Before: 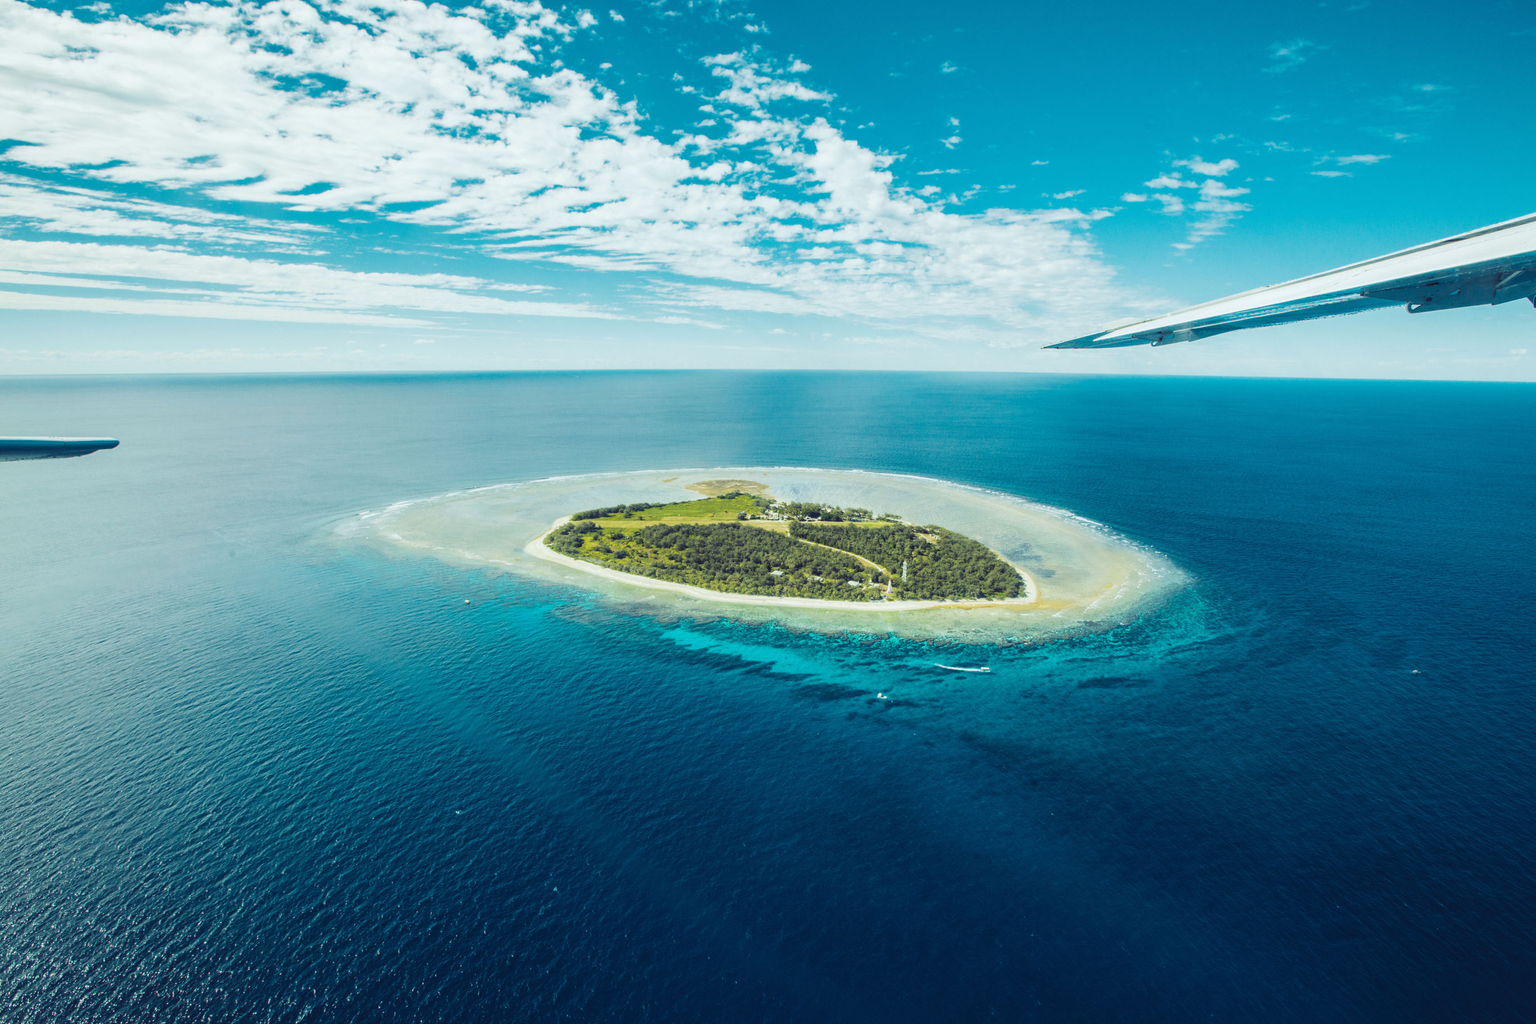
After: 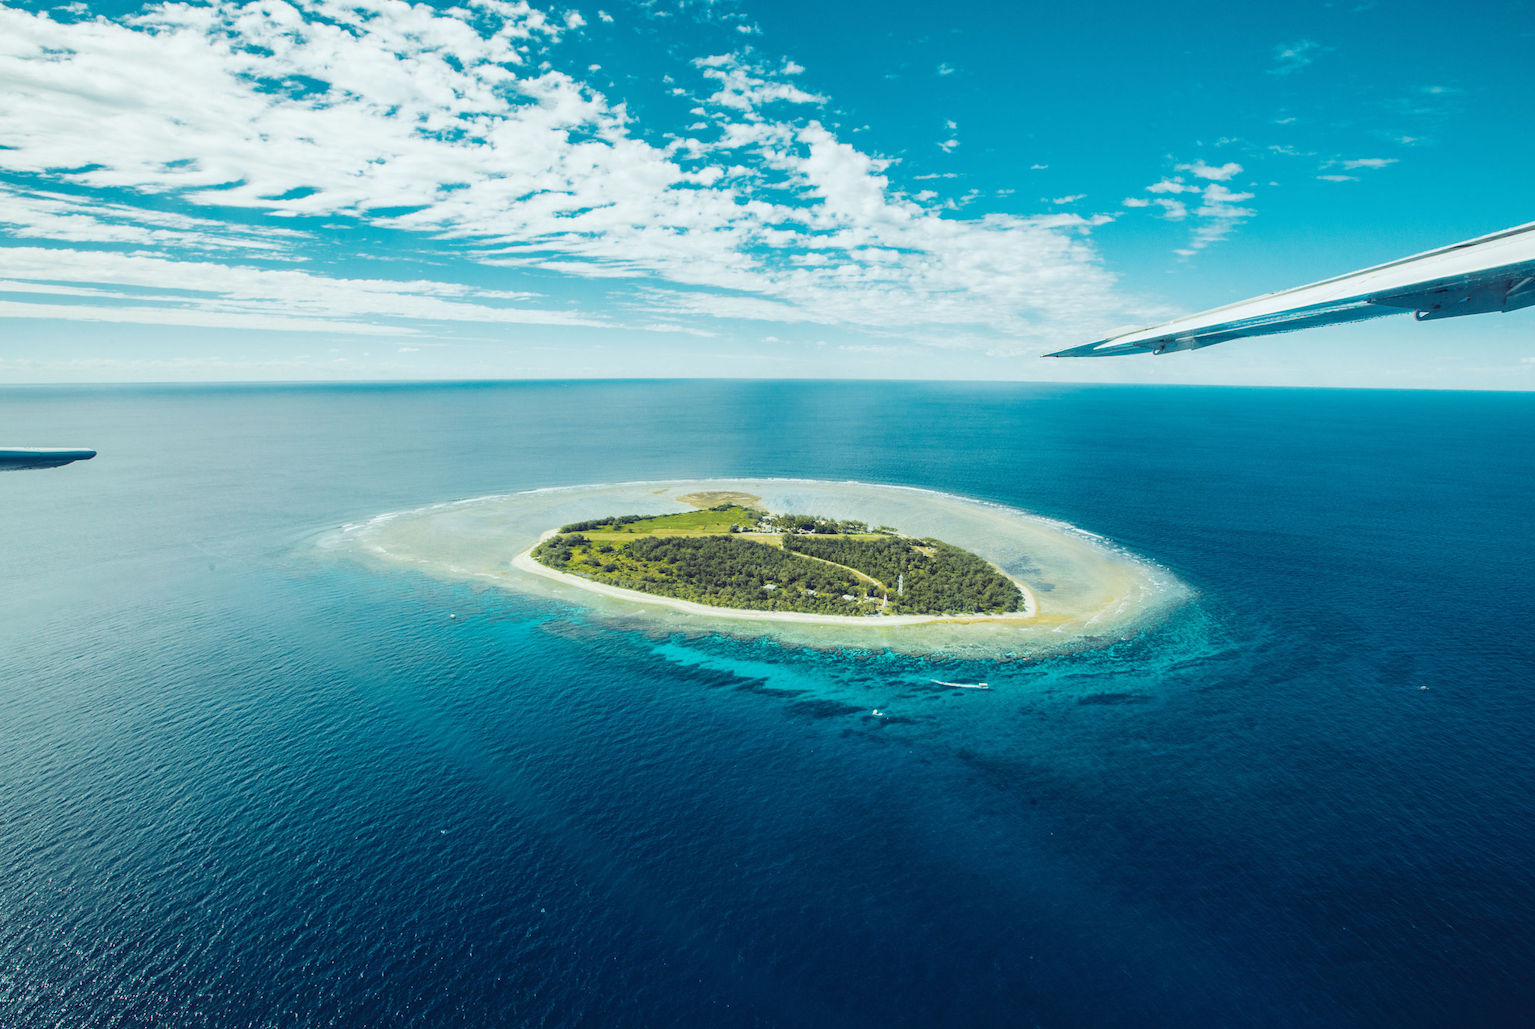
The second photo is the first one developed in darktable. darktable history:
crop and rotate: left 1.649%, right 0.682%, bottom 1.763%
